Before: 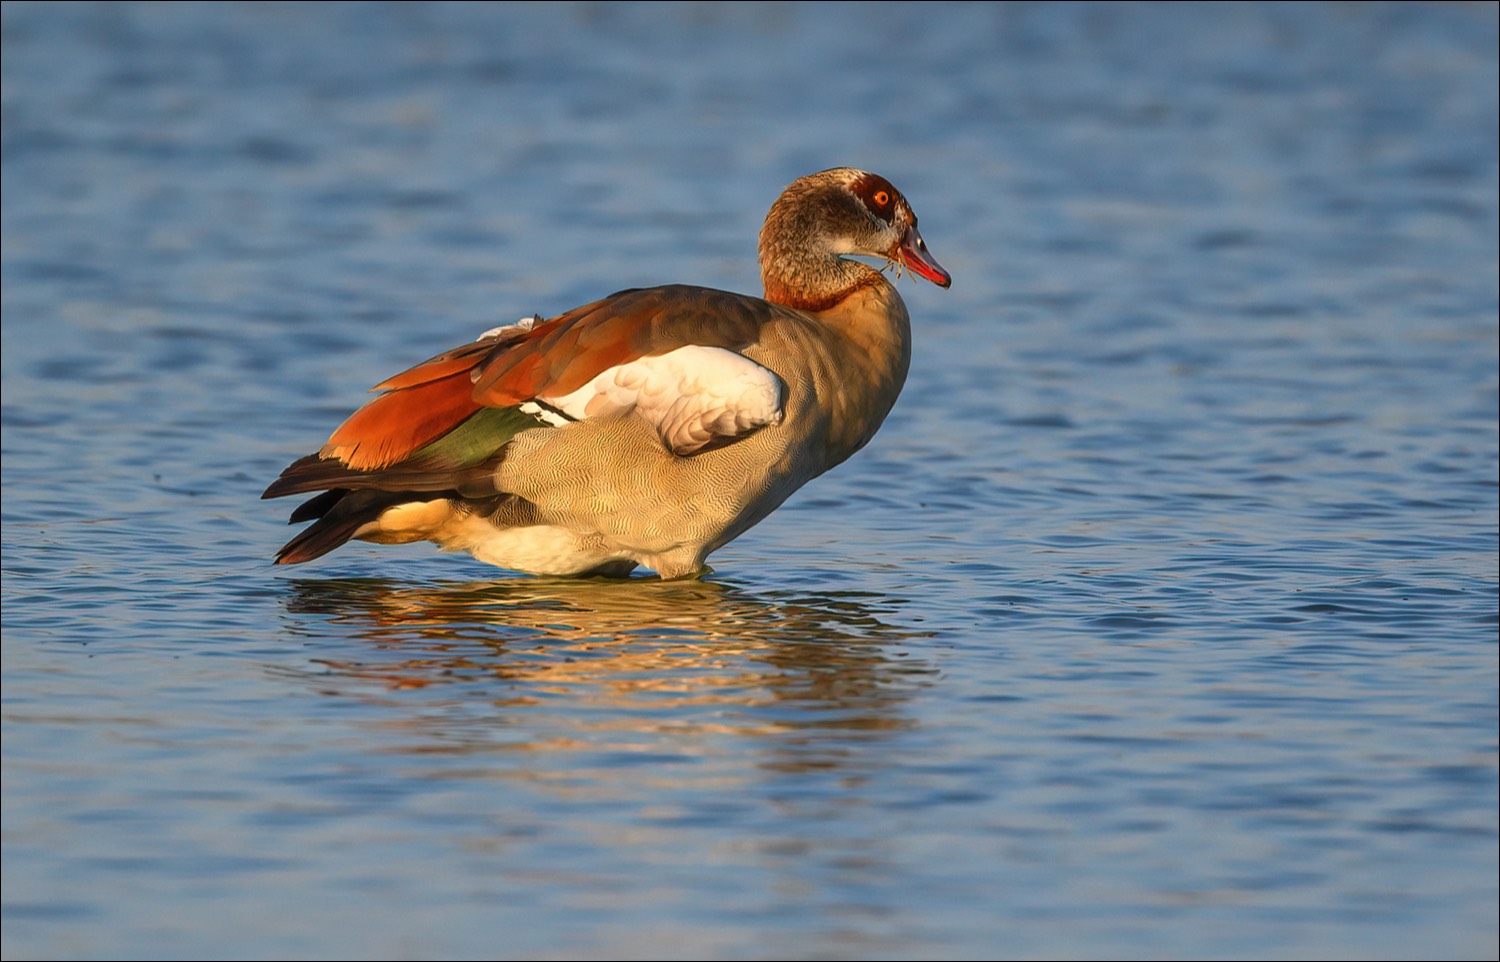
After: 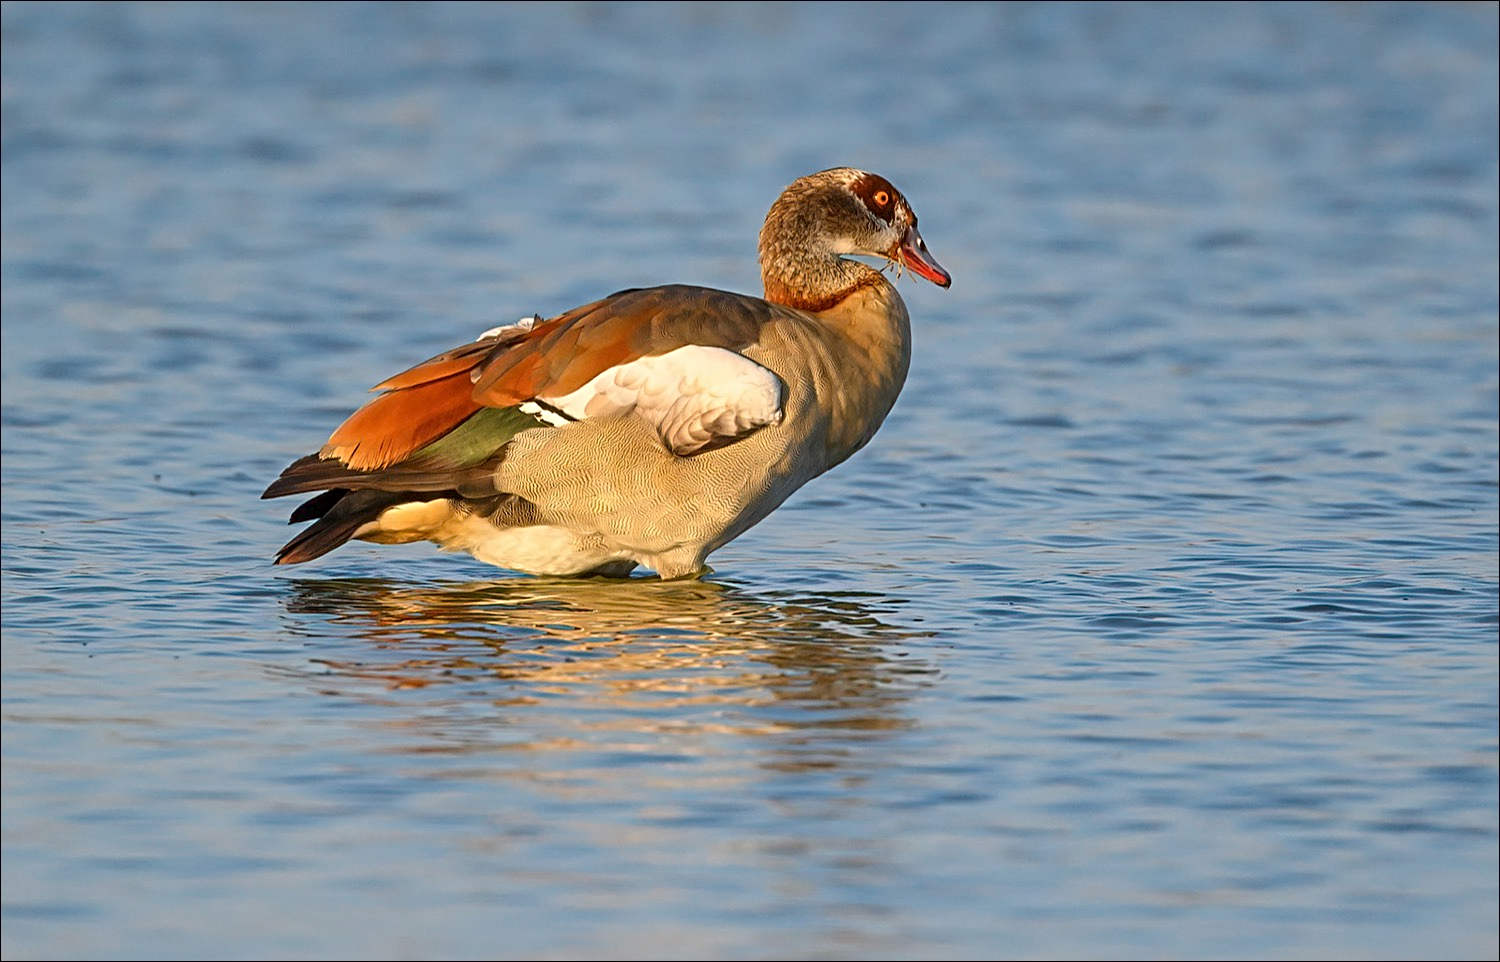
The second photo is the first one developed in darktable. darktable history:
exposure: compensate highlight preservation false
sharpen: radius 4
